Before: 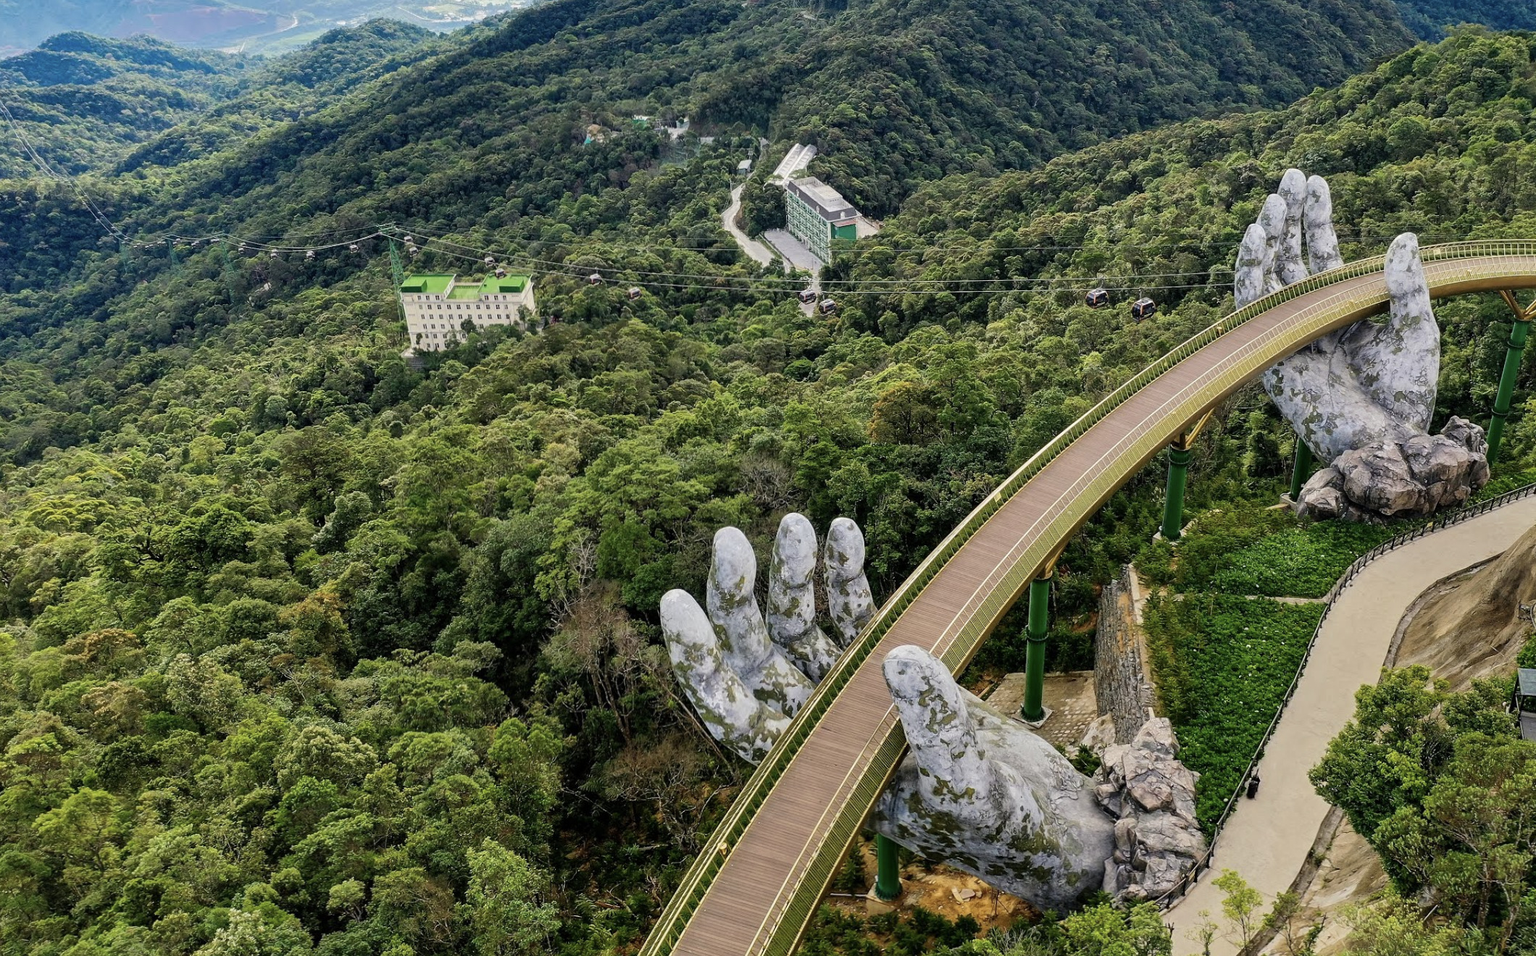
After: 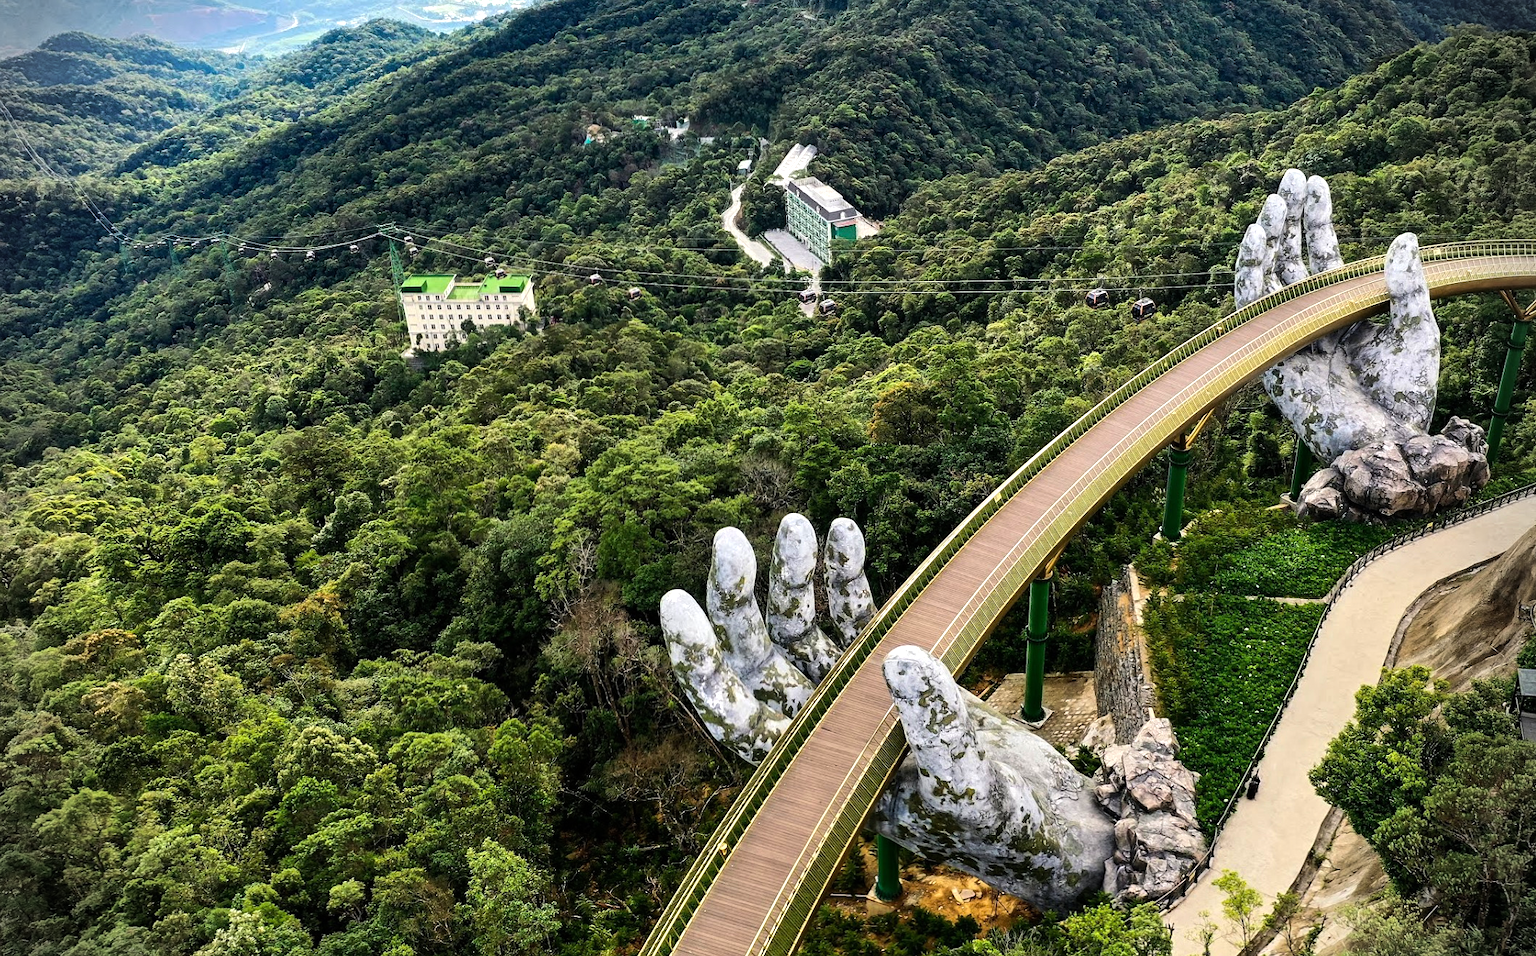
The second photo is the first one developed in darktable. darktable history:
tone equalizer: -8 EV -0.75 EV, -7 EV -0.7 EV, -6 EV -0.6 EV, -5 EV -0.4 EV, -3 EV 0.4 EV, -2 EV 0.6 EV, -1 EV 0.7 EV, +0 EV 0.75 EV, edges refinement/feathering 500, mask exposure compensation -1.57 EV, preserve details no
vignetting: fall-off start 88.03%, fall-off radius 24.9%
